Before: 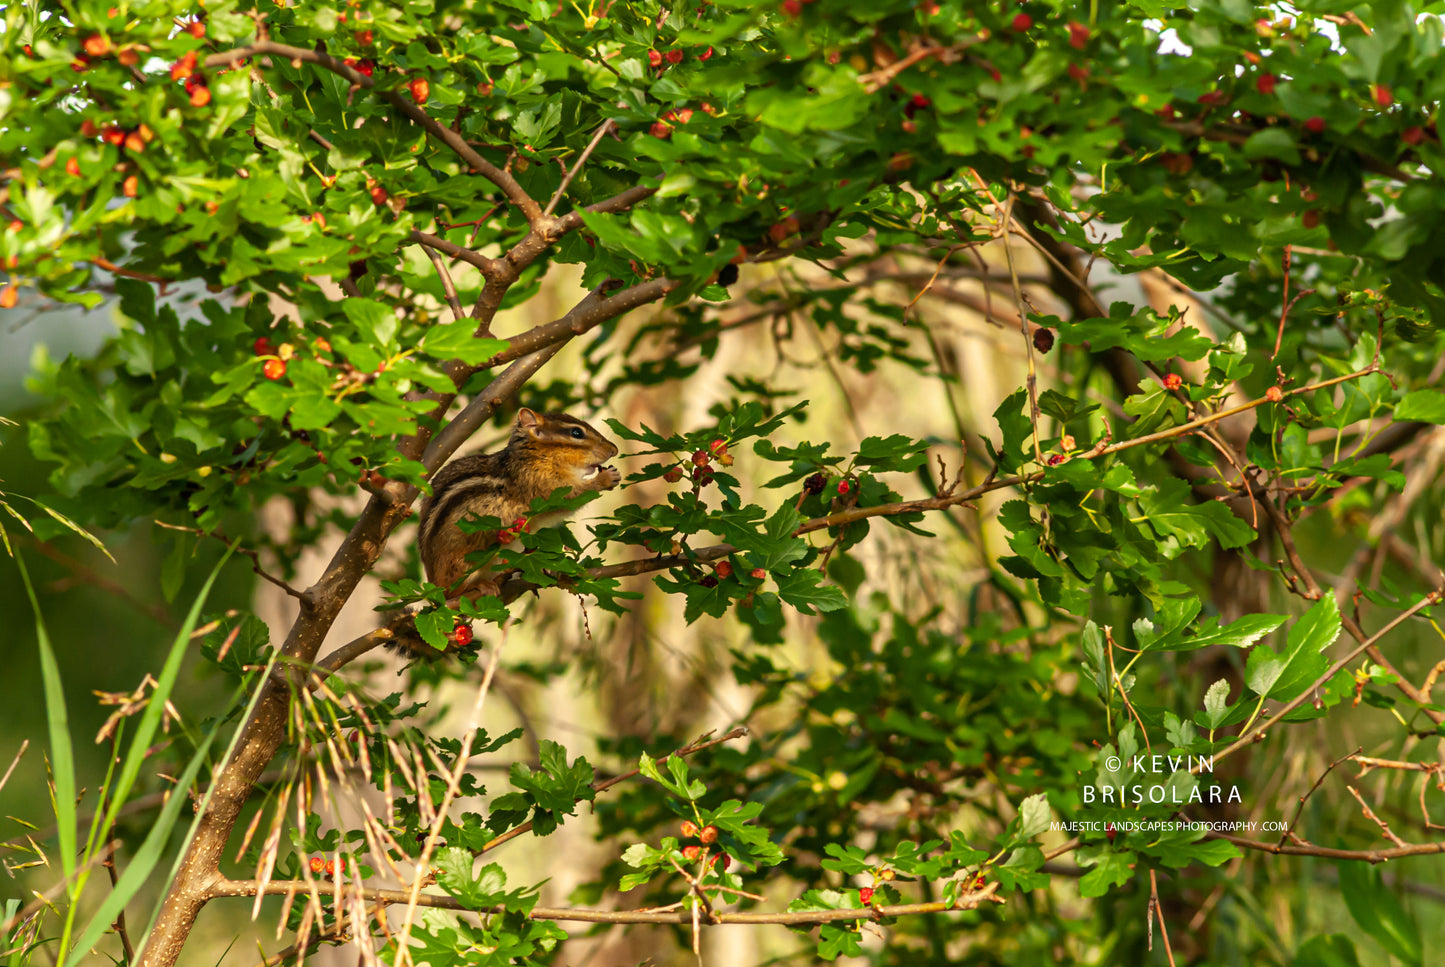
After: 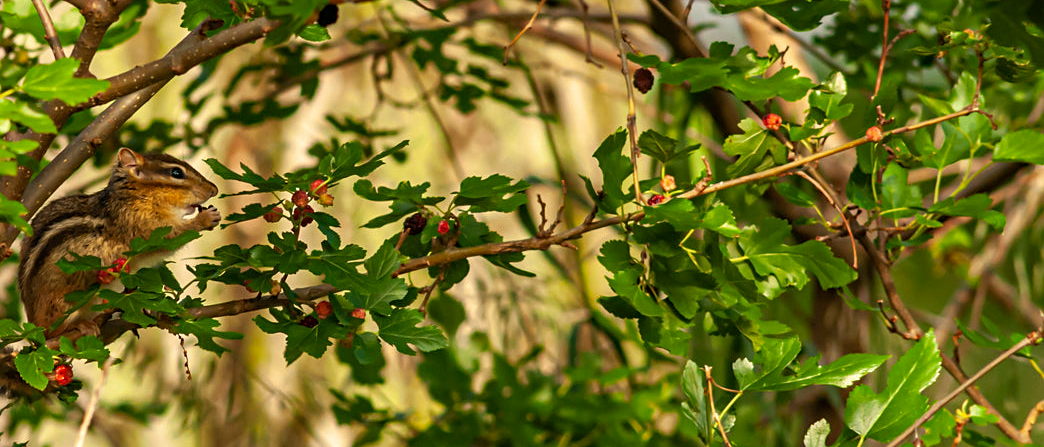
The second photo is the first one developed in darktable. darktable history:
sharpen: amount 0.21
crop and rotate: left 27.706%, top 26.929%, bottom 26.795%
haze removal: compatibility mode true, adaptive false
